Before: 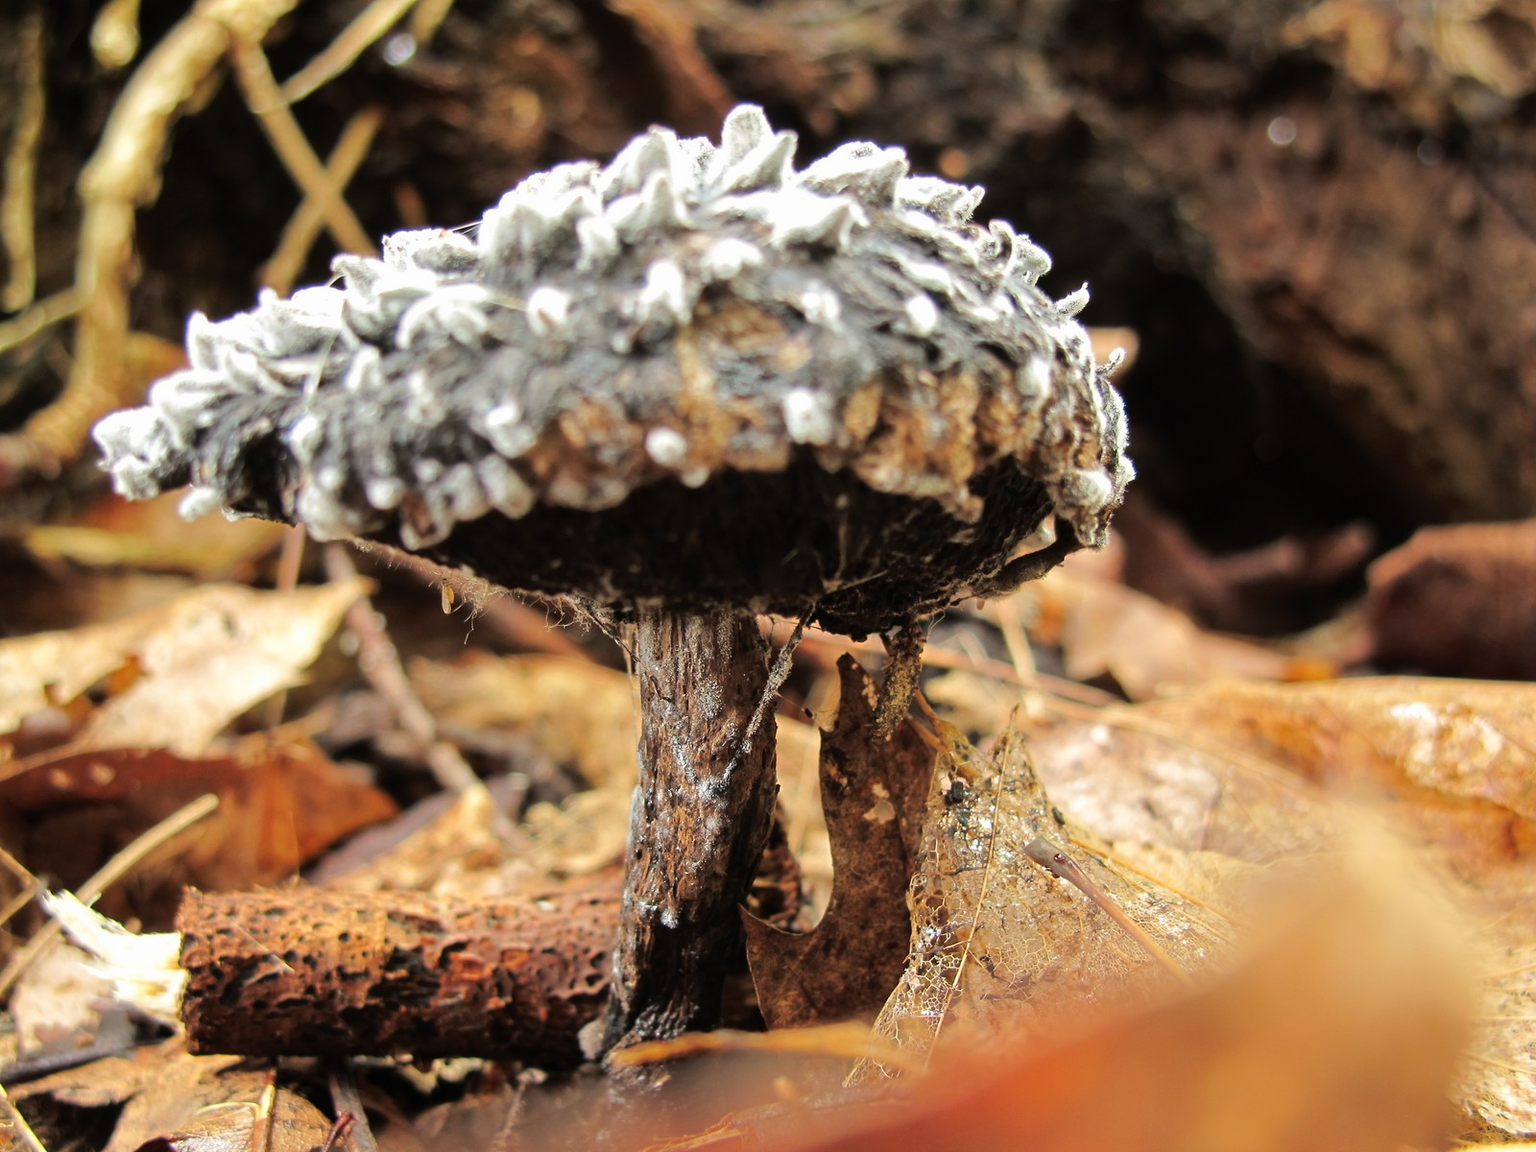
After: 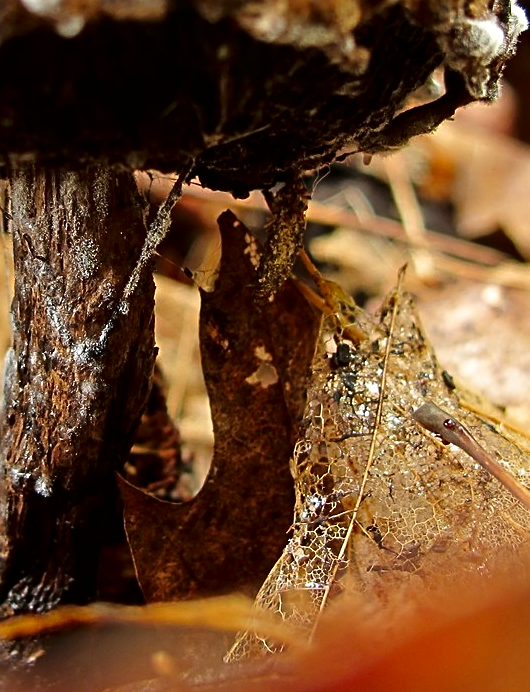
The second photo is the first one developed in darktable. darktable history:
contrast brightness saturation: contrast 0.13, brightness -0.24, saturation 0.14
tone equalizer: on, module defaults
sharpen: on, module defaults
crop: left 40.878%, top 39.176%, right 25.993%, bottom 3.081%
